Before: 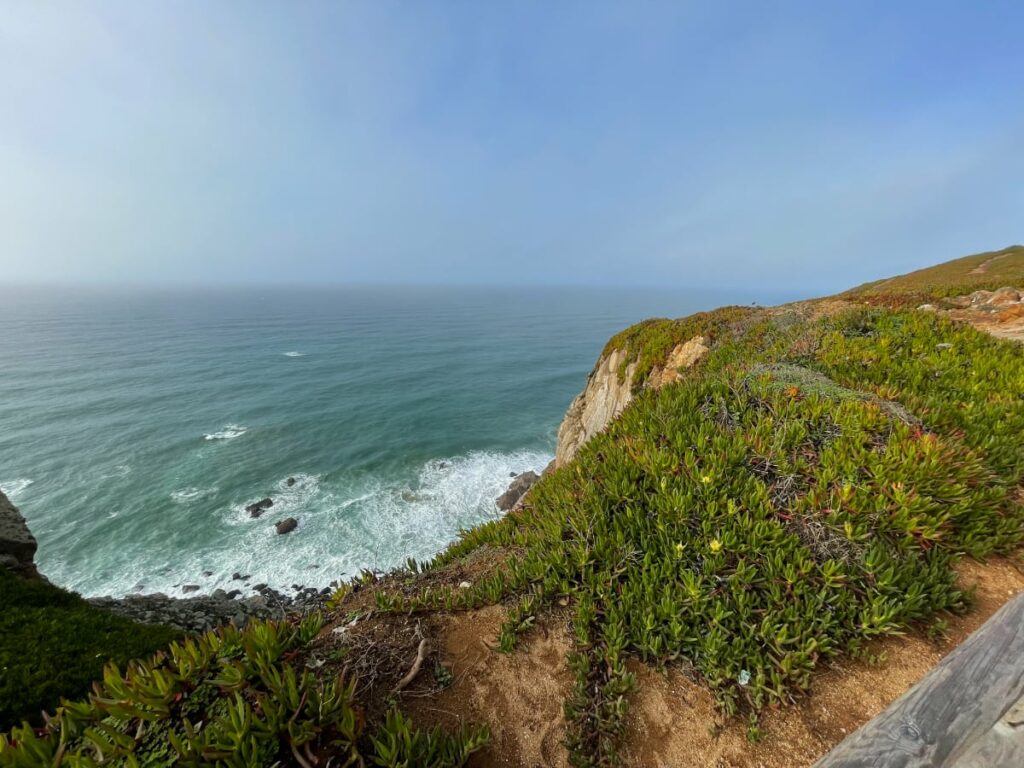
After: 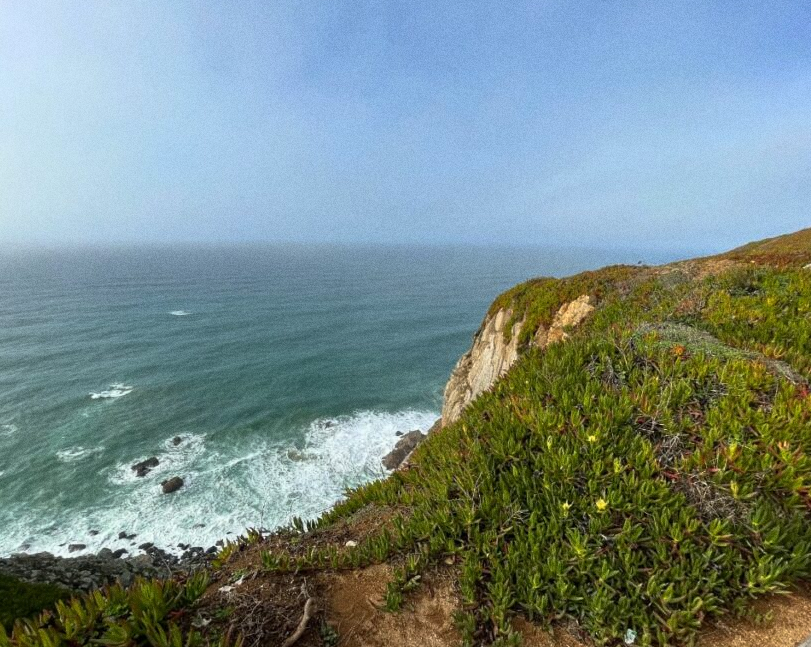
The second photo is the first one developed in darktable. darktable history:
crop: left 11.225%, top 5.381%, right 9.565%, bottom 10.314%
base curve: curves: ch0 [(0, 0) (0.257, 0.25) (0.482, 0.586) (0.757, 0.871) (1, 1)]
grain: on, module defaults
